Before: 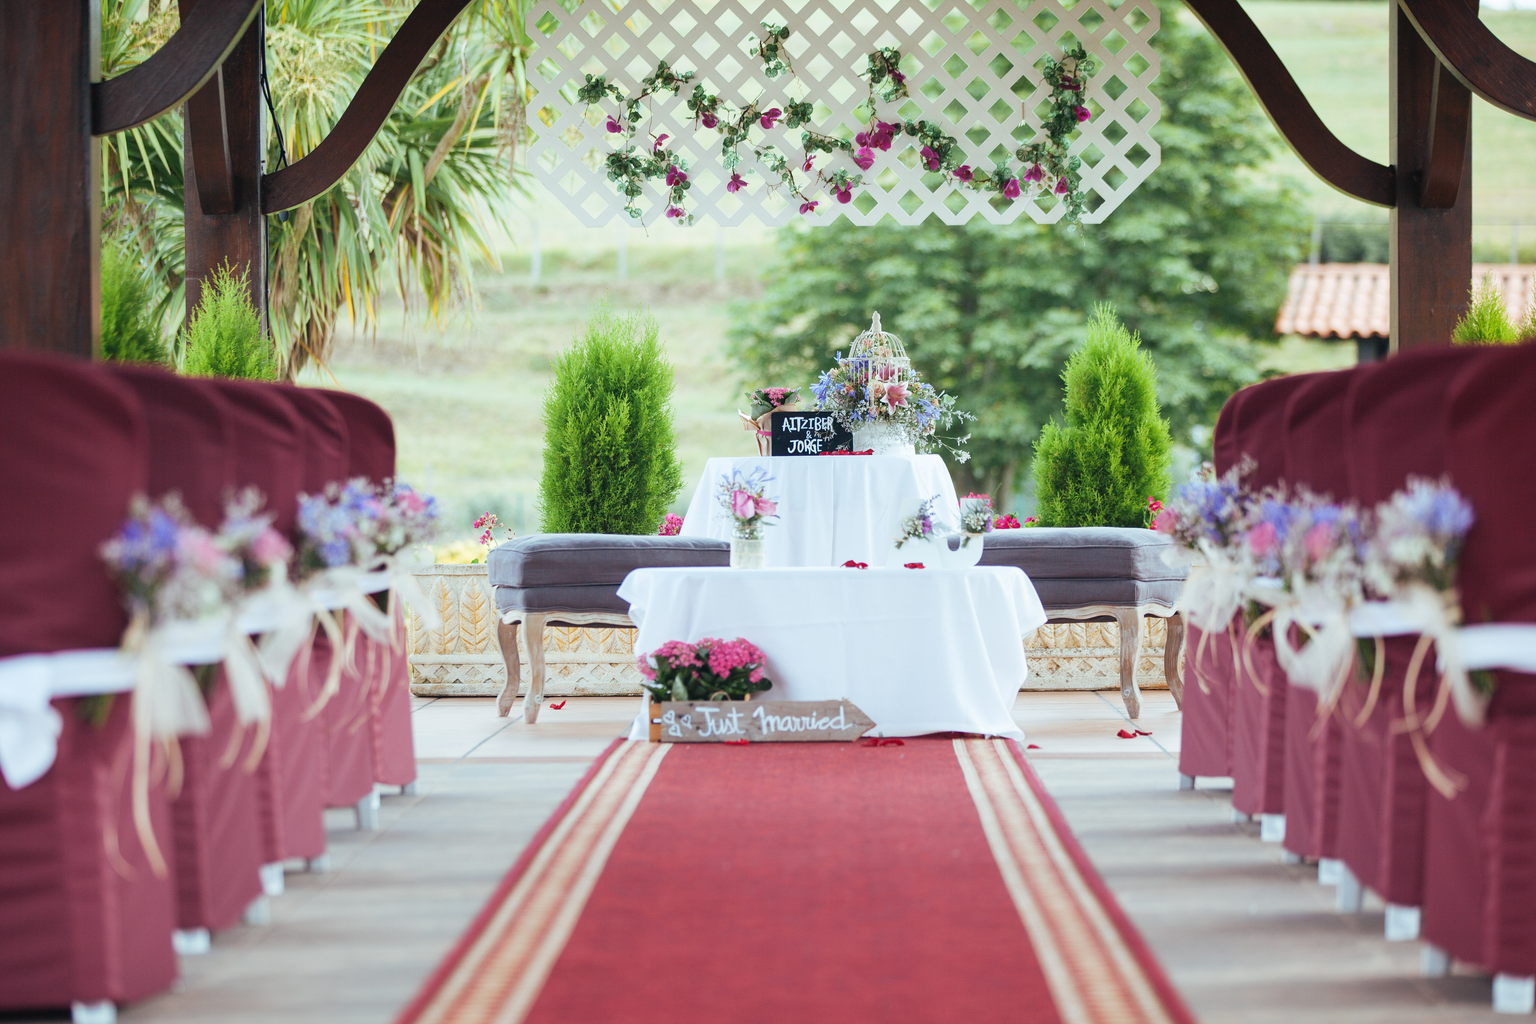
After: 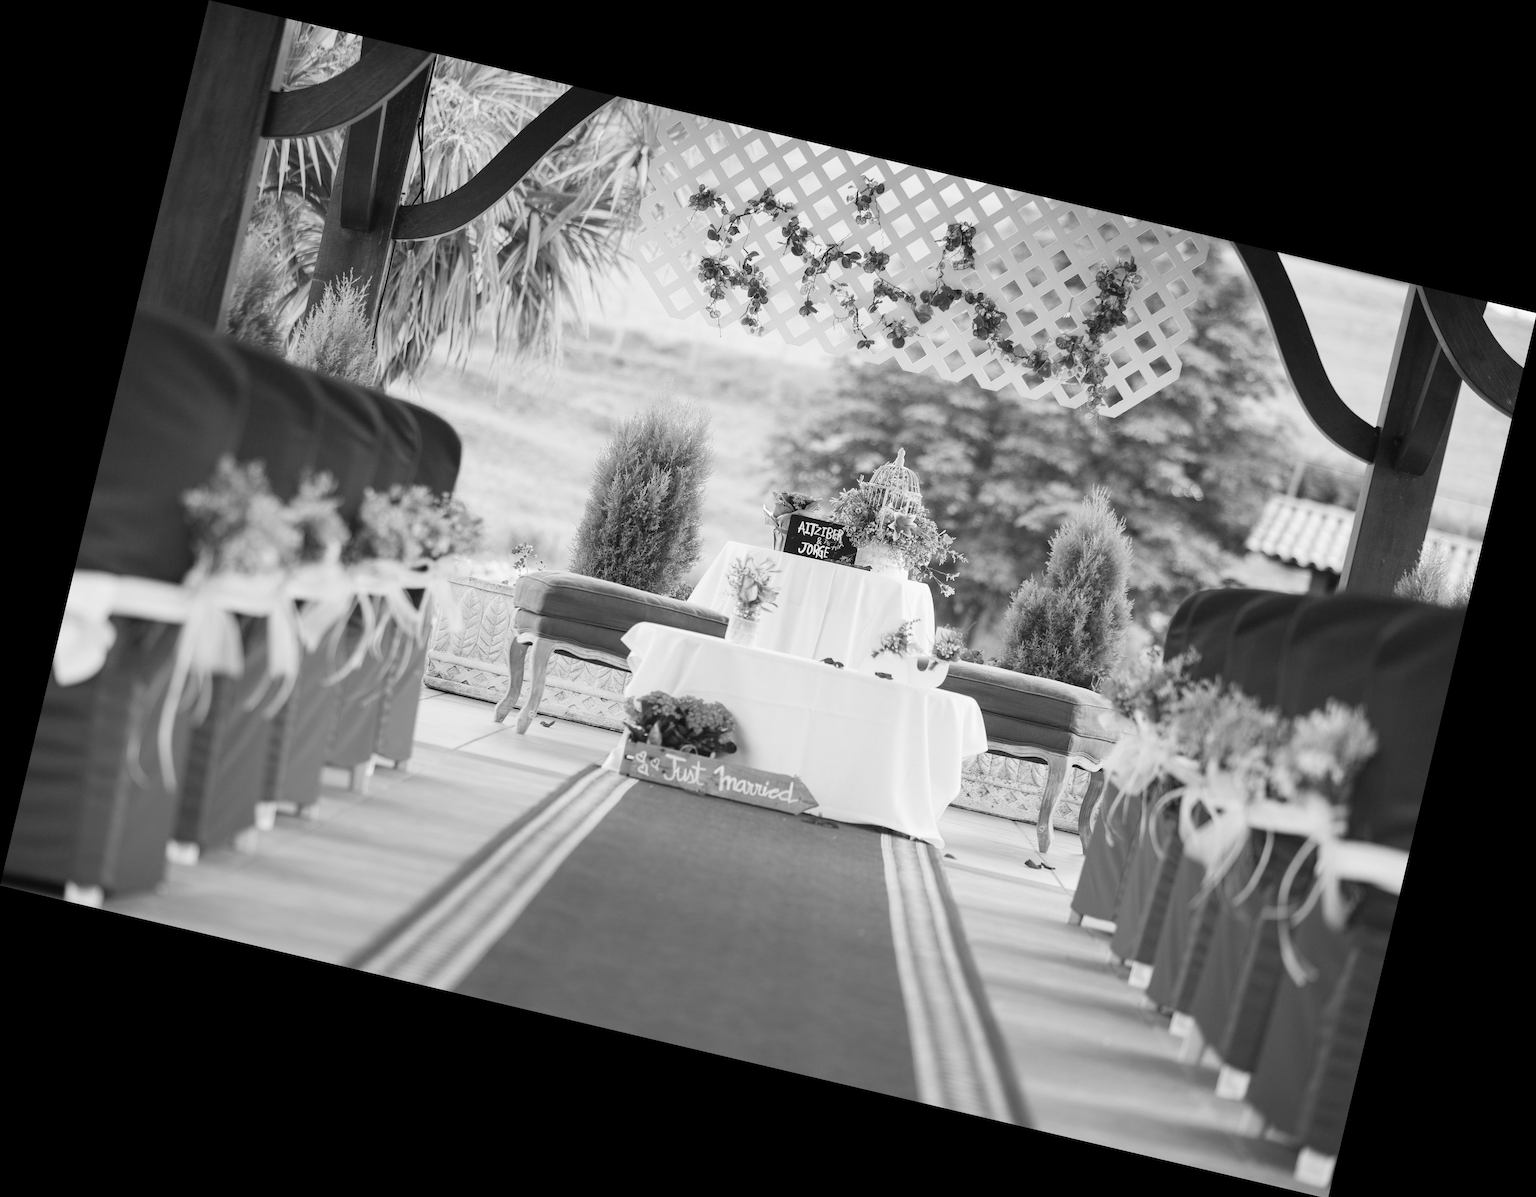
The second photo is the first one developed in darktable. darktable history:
monochrome: on, module defaults
rotate and perspective: rotation 13.27°, automatic cropping off
